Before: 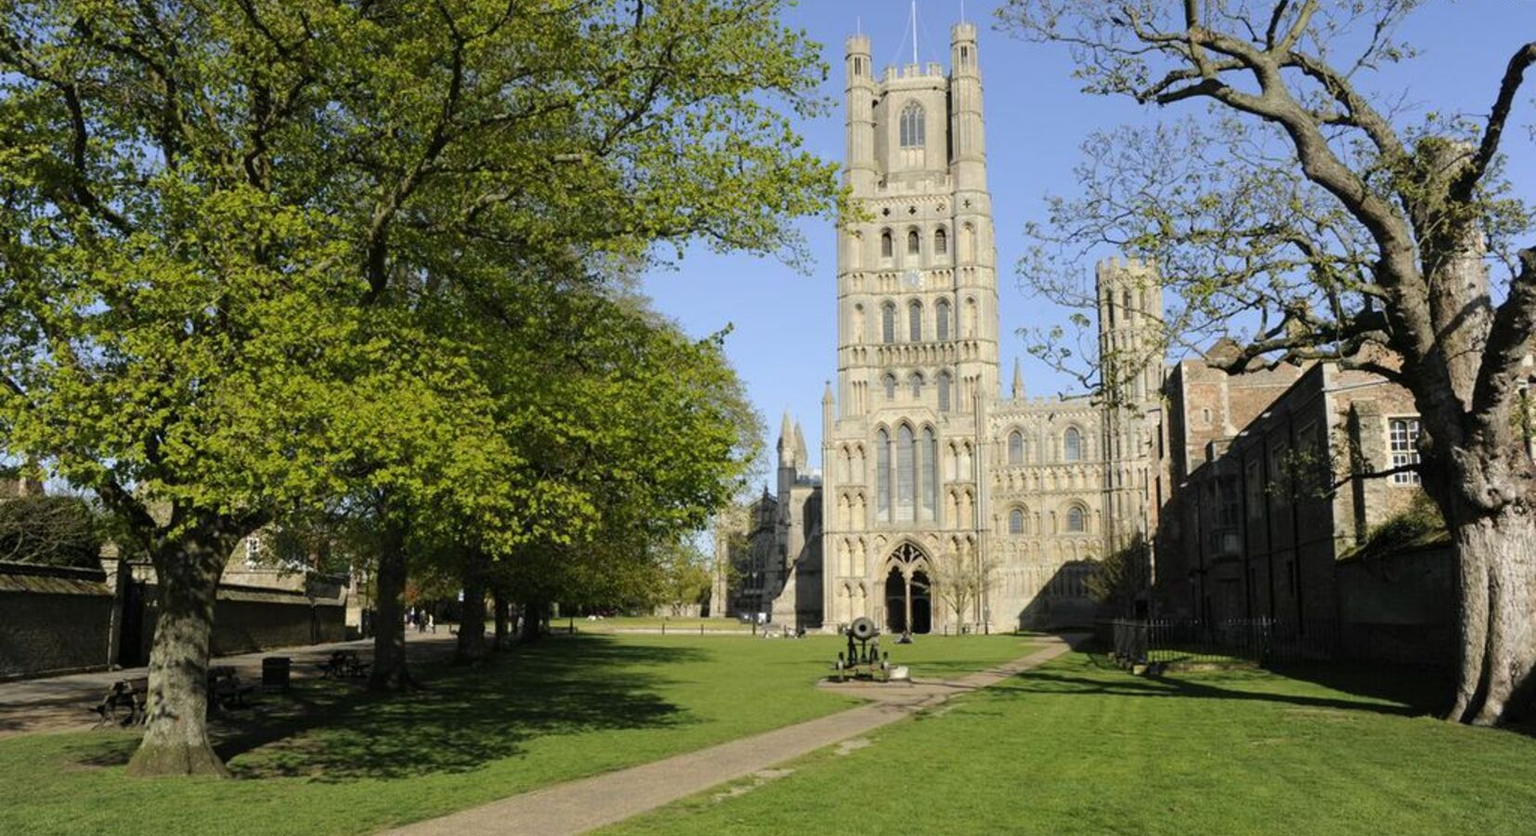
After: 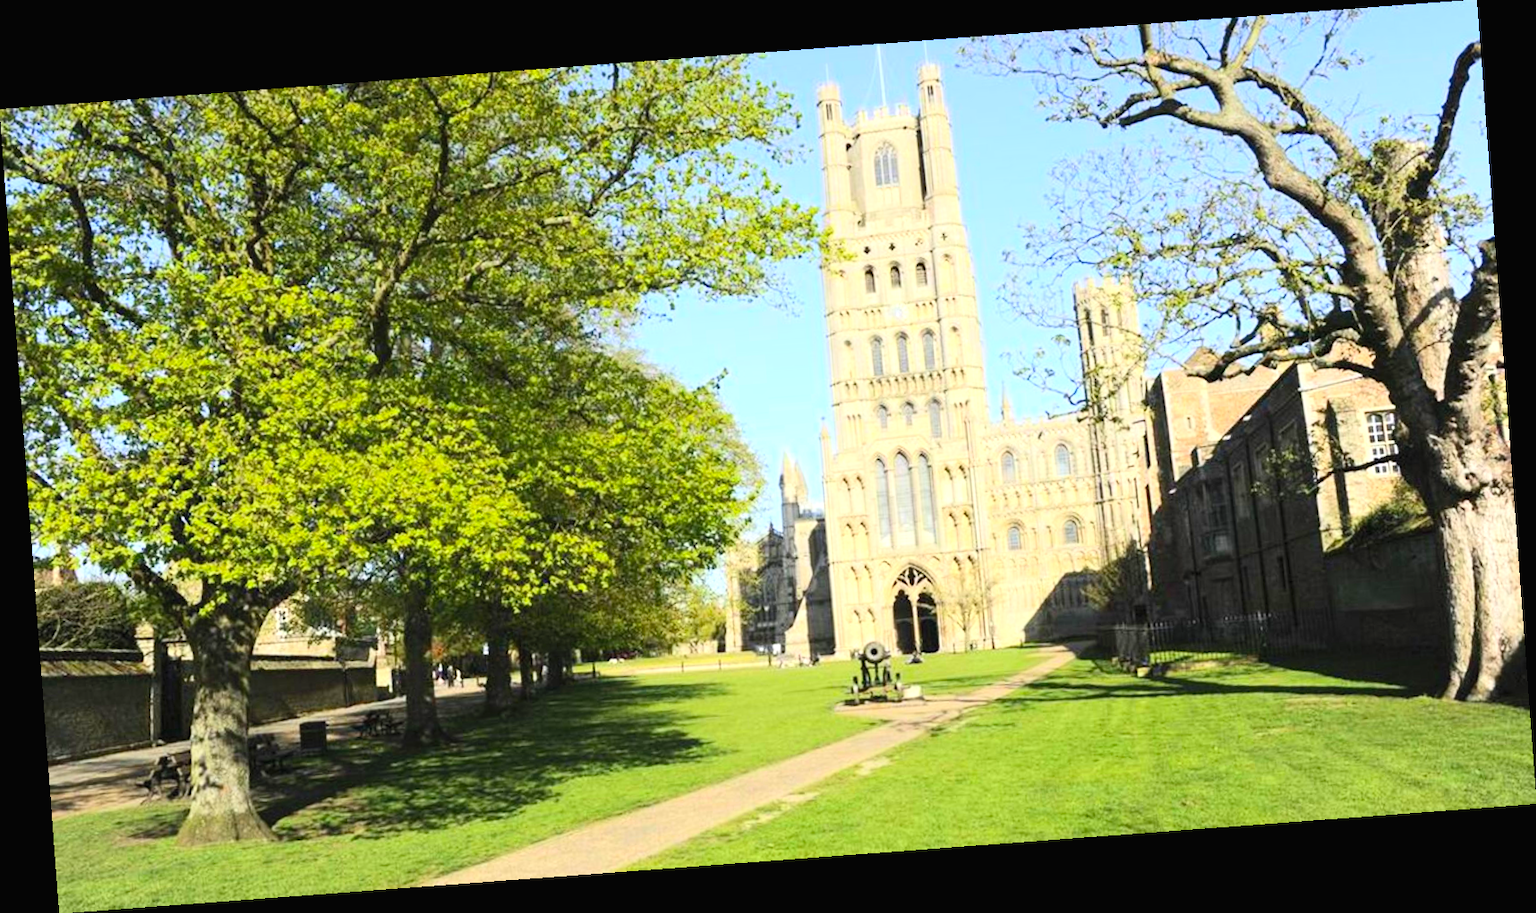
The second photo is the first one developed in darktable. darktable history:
exposure: black level correction 0, exposure 0.7 EV, compensate exposure bias true, compensate highlight preservation false
contrast brightness saturation: contrast 0.24, brightness 0.26, saturation 0.39
rotate and perspective: rotation -4.25°, automatic cropping off
